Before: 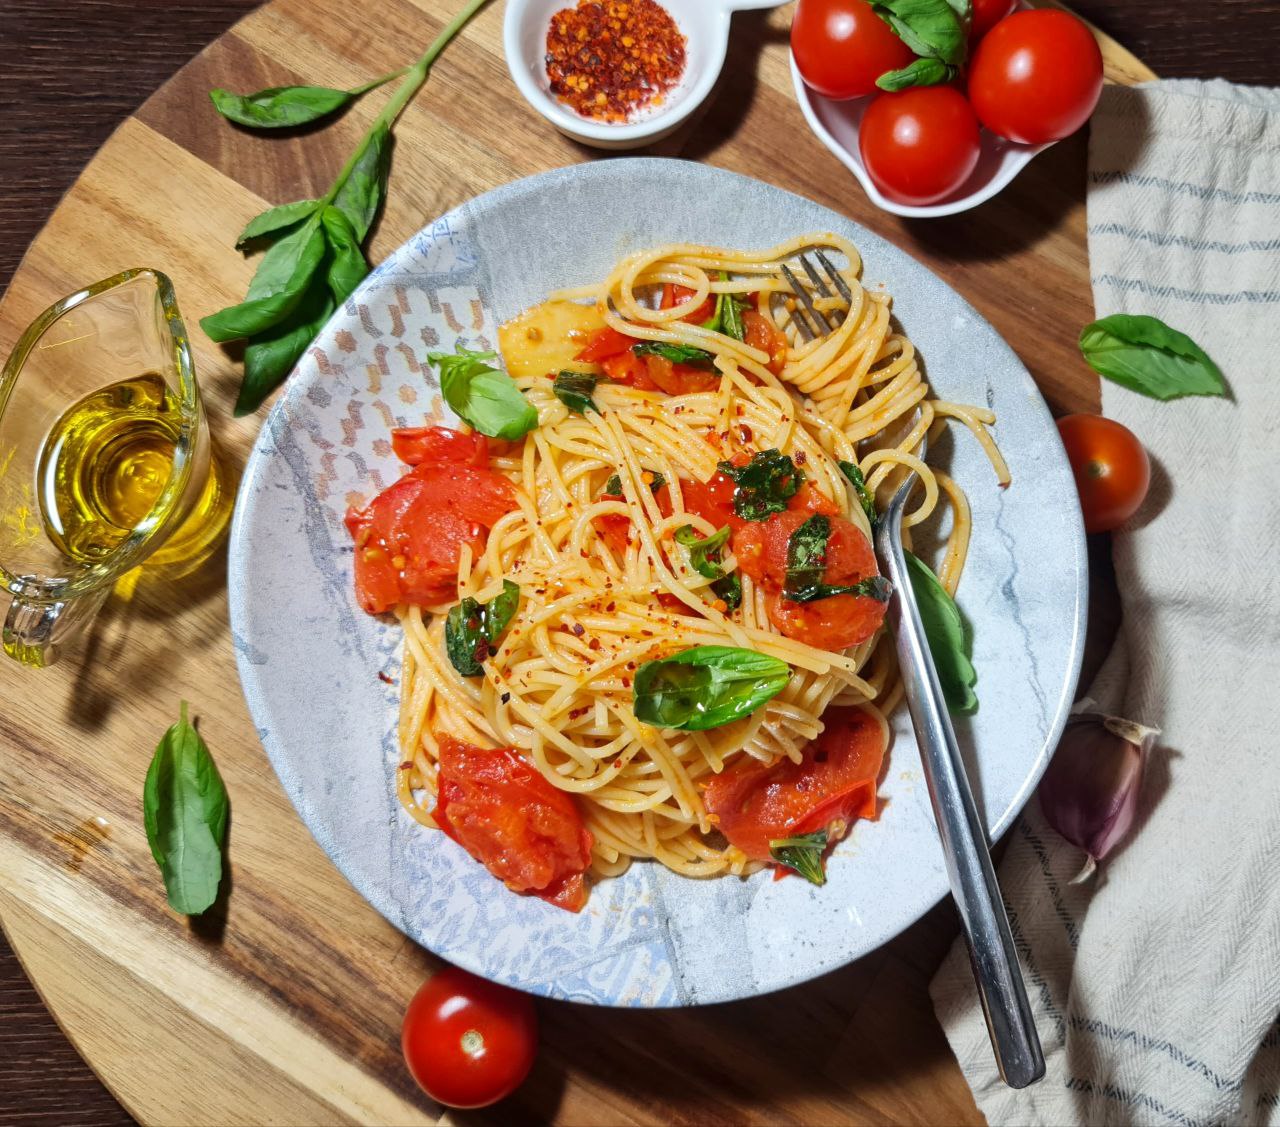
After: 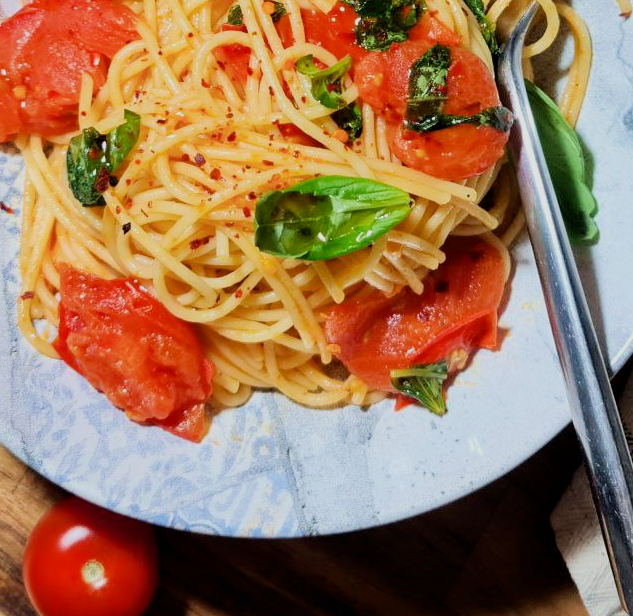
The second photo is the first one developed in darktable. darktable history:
exposure: black level correction 0.003, exposure 0.383 EV, compensate highlight preservation false
velvia: on, module defaults
crop: left 29.672%, top 41.786%, right 20.851%, bottom 3.487%
filmic rgb: black relative exposure -7.65 EV, white relative exposure 4.56 EV, hardness 3.61
